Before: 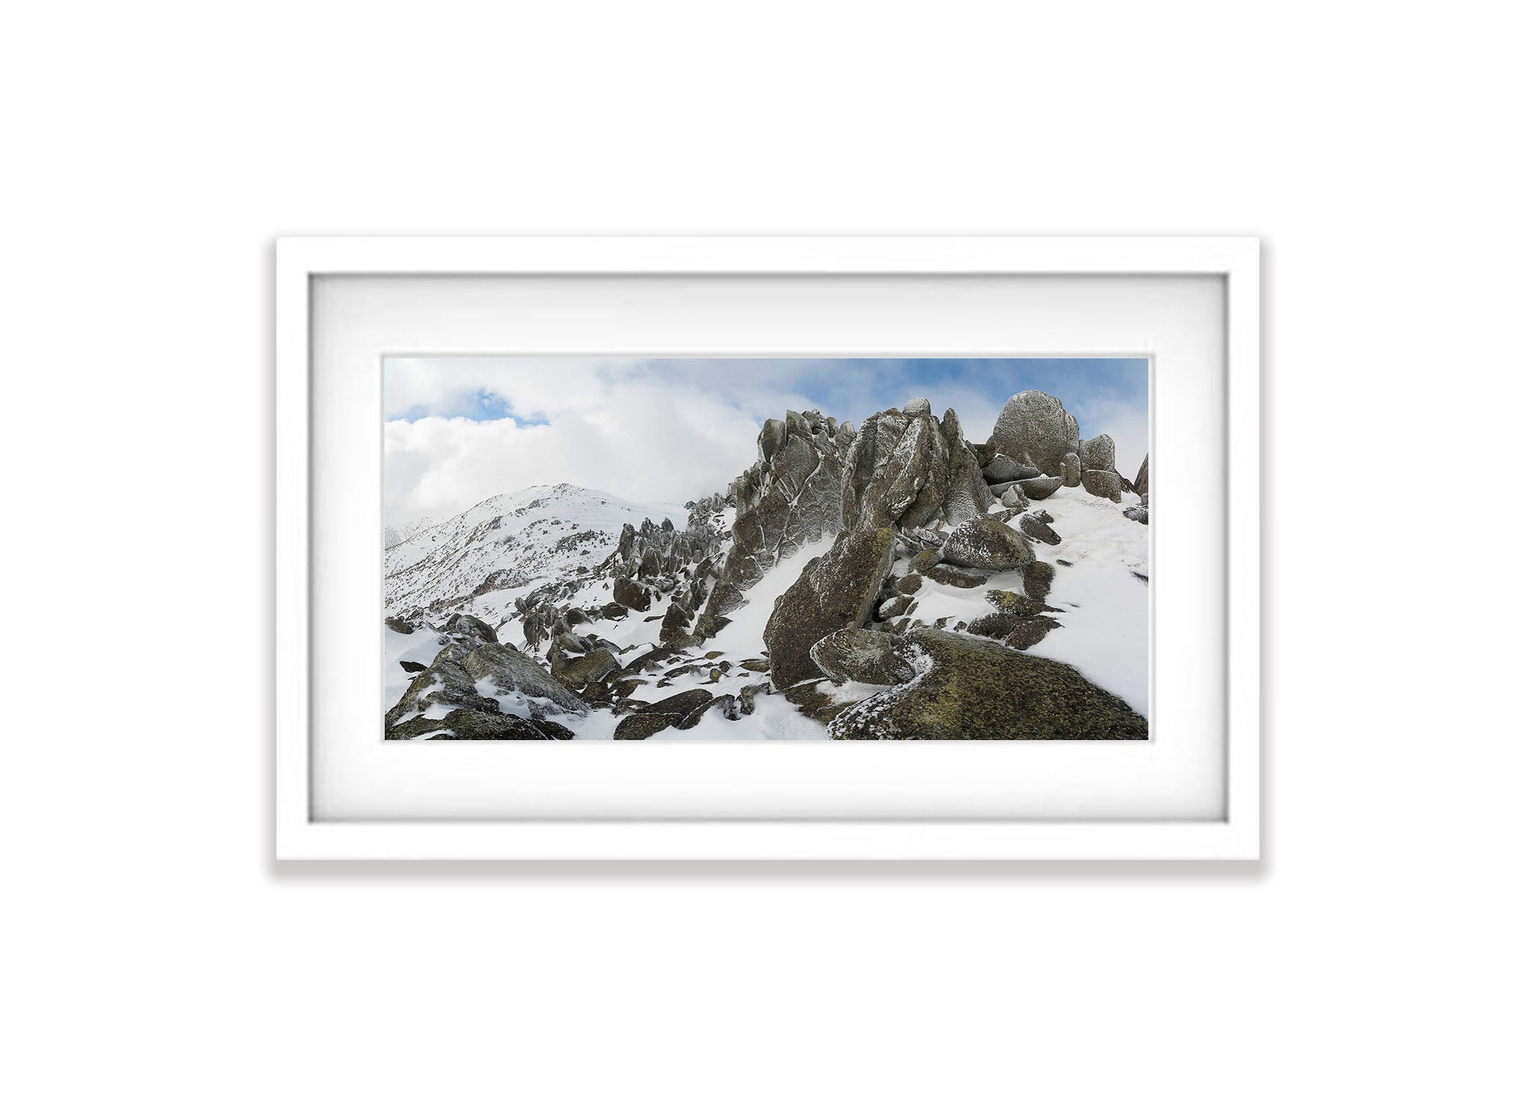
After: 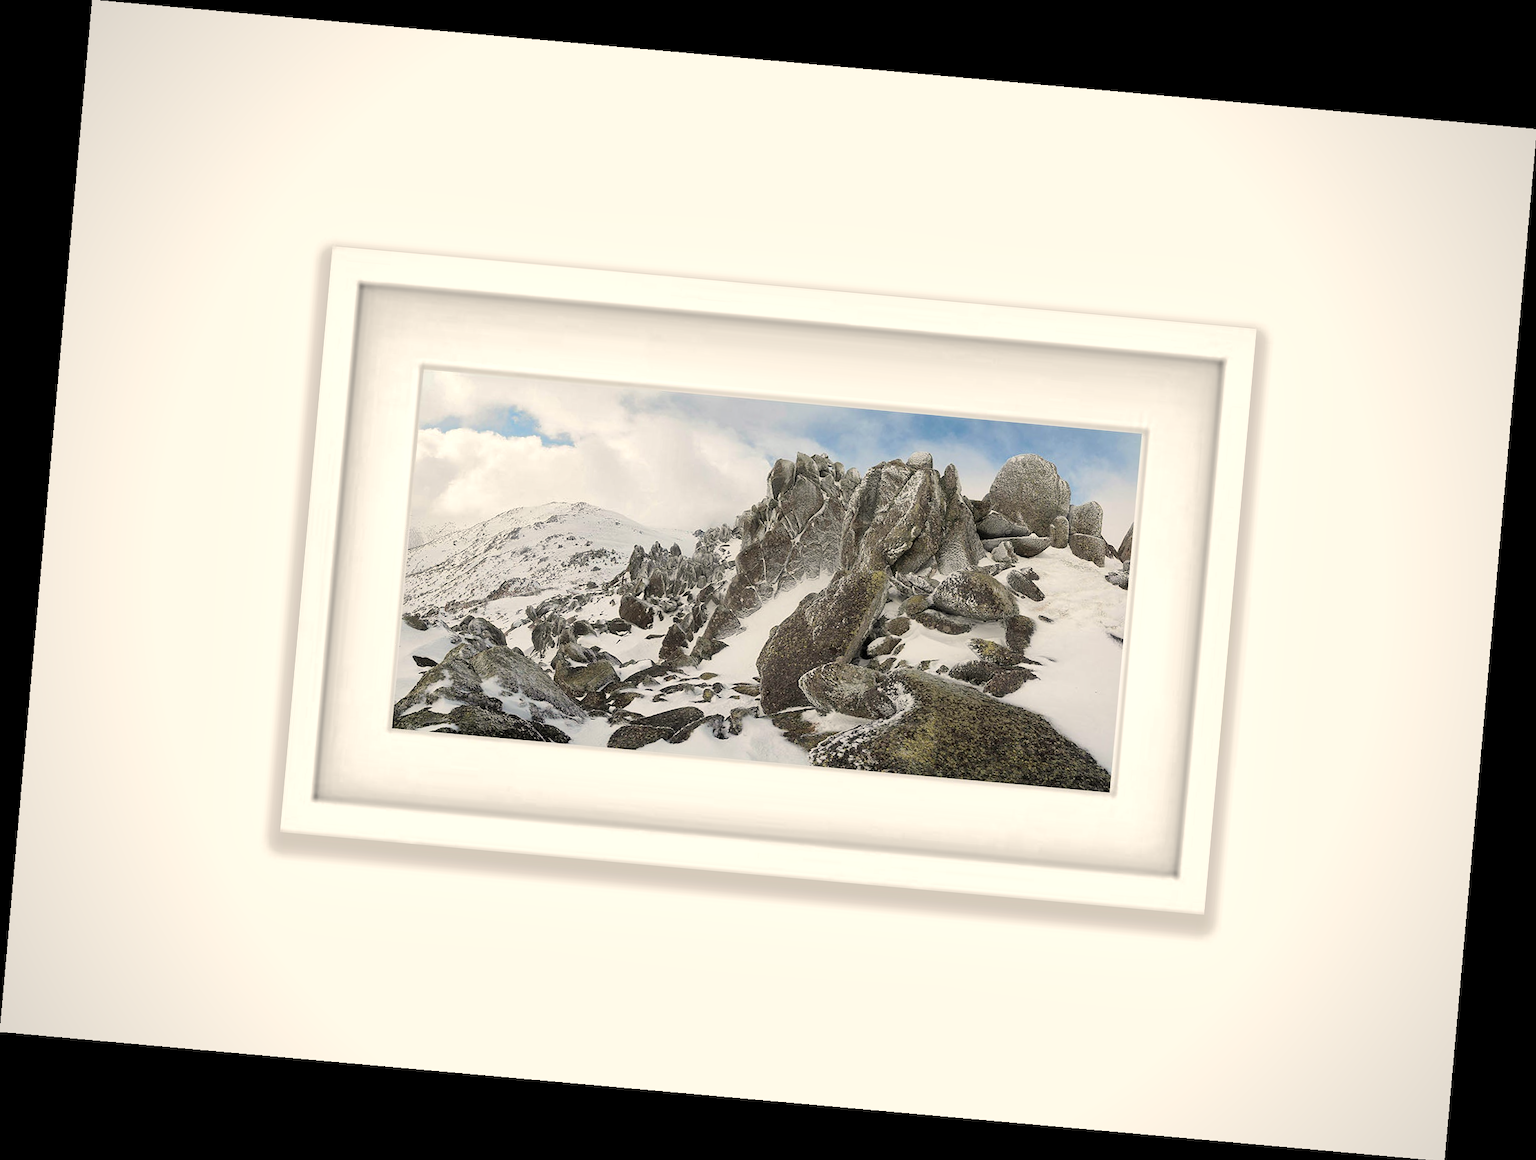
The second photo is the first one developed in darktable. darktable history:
white balance: red 1.045, blue 0.932
rotate and perspective: rotation 5.12°, automatic cropping off
global tonemap: drago (1, 100), detail 1
vignetting: fall-off radius 60.92%
